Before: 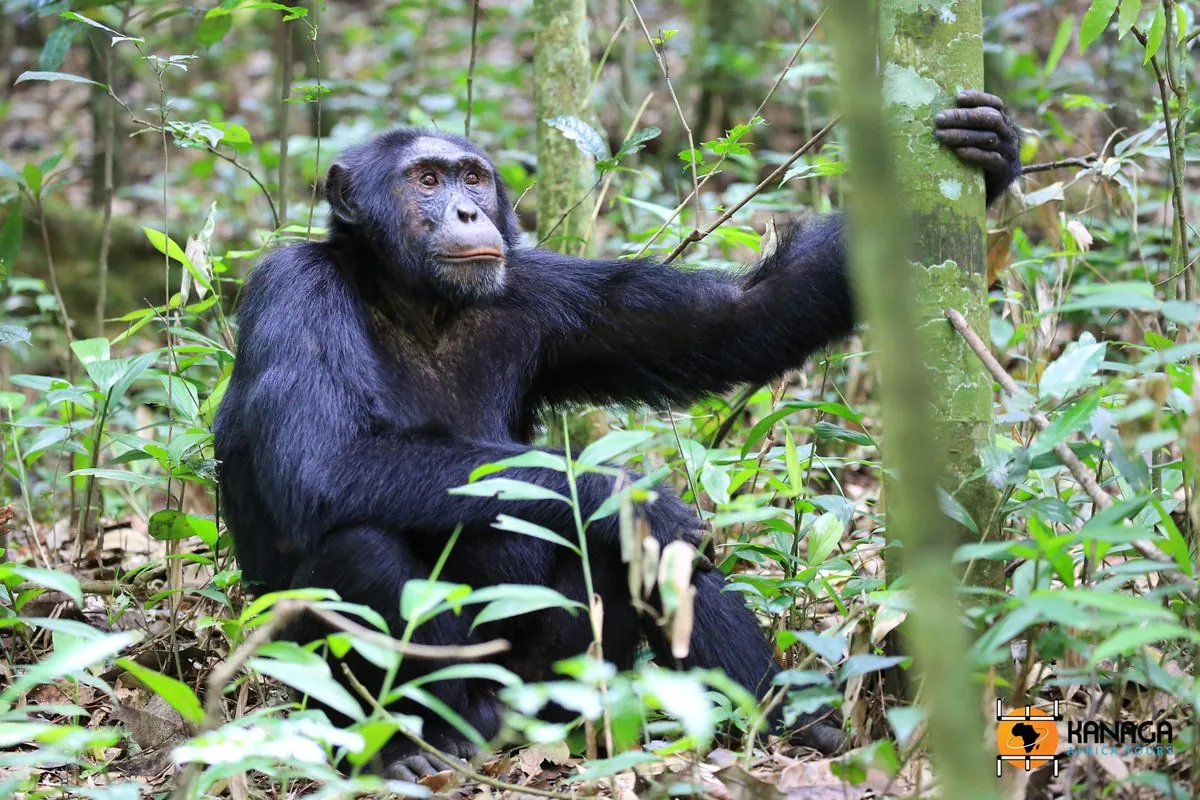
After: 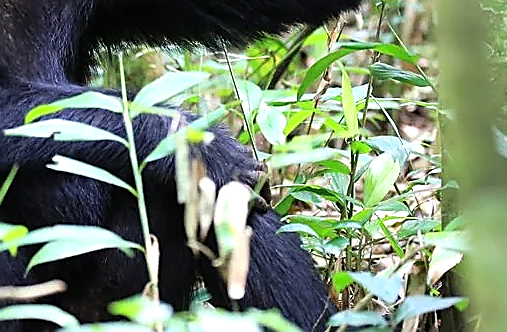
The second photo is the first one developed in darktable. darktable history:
tone equalizer: -8 EV -0.401 EV, -7 EV -0.381 EV, -6 EV -0.338 EV, -5 EV -0.259 EV, -3 EV 0.237 EV, -2 EV 0.349 EV, -1 EV 0.369 EV, +0 EV 0.421 EV
crop: left 37.05%, top 44.876%, right 20.665%, bottom 13.545%
sharpen: radius 1.402, amount 1.232, threshold 0.731
